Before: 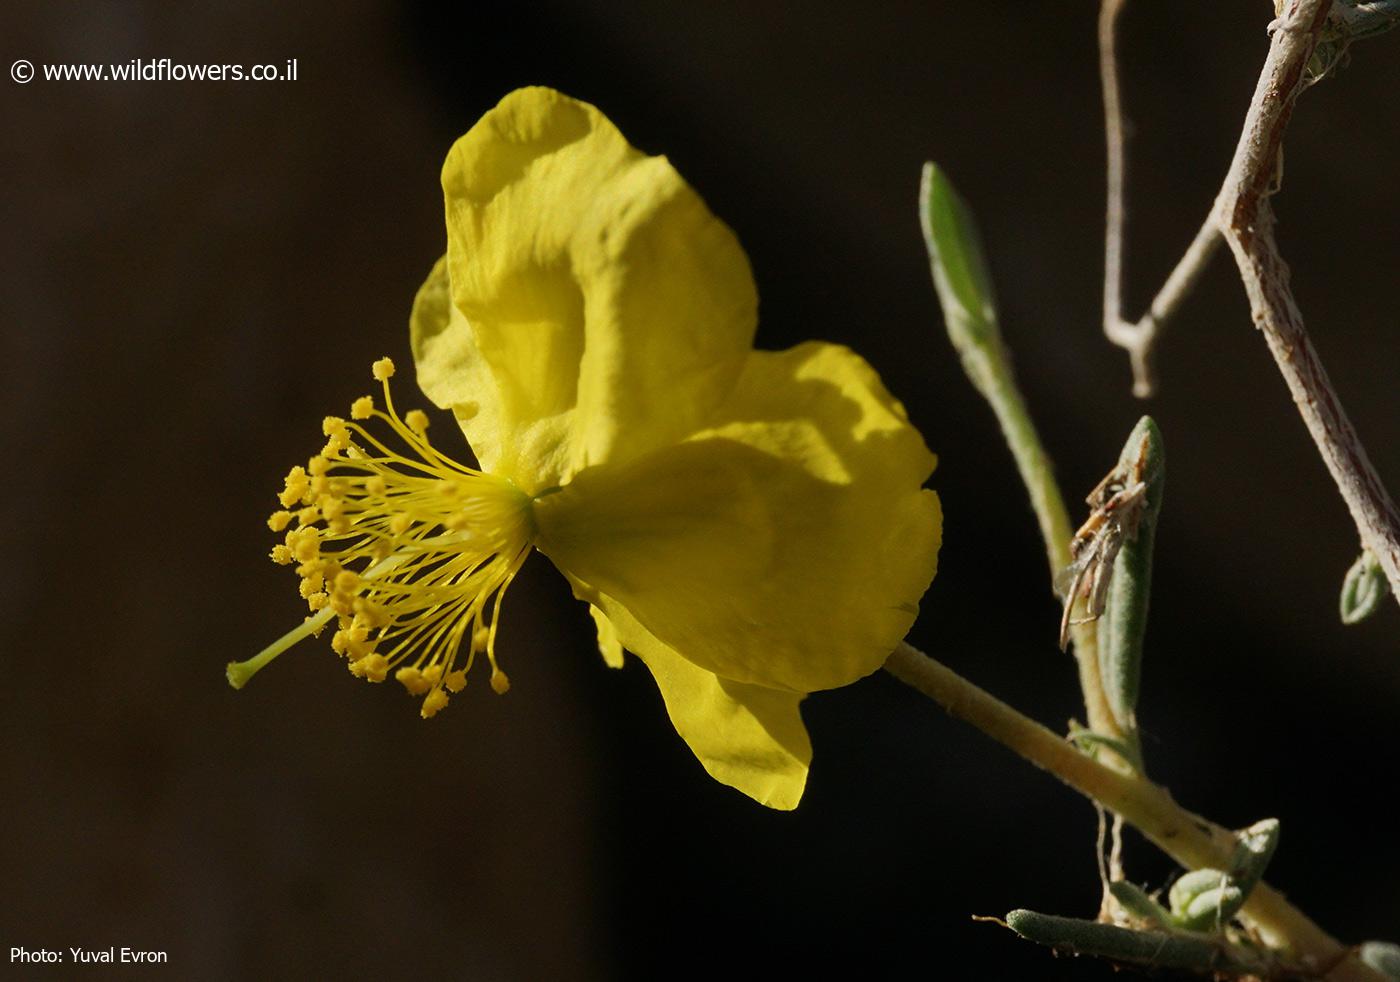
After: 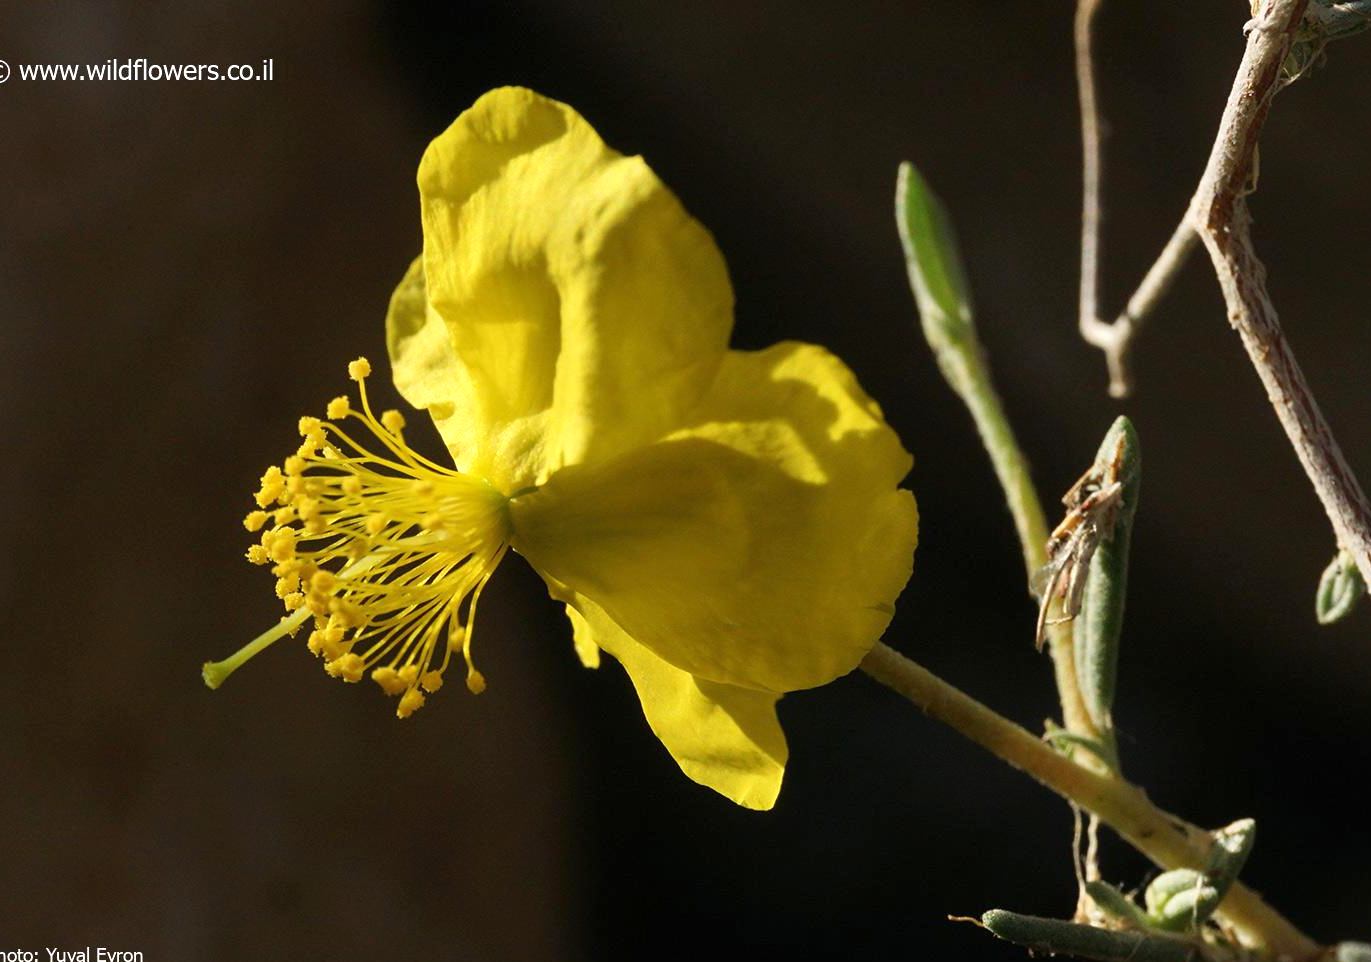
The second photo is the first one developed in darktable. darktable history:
exposure: black level correction 0, exposure 0.5 EV, compensate highlight preservation false
crop: left 1.743%, right 0.268%, bottom 2.011%
